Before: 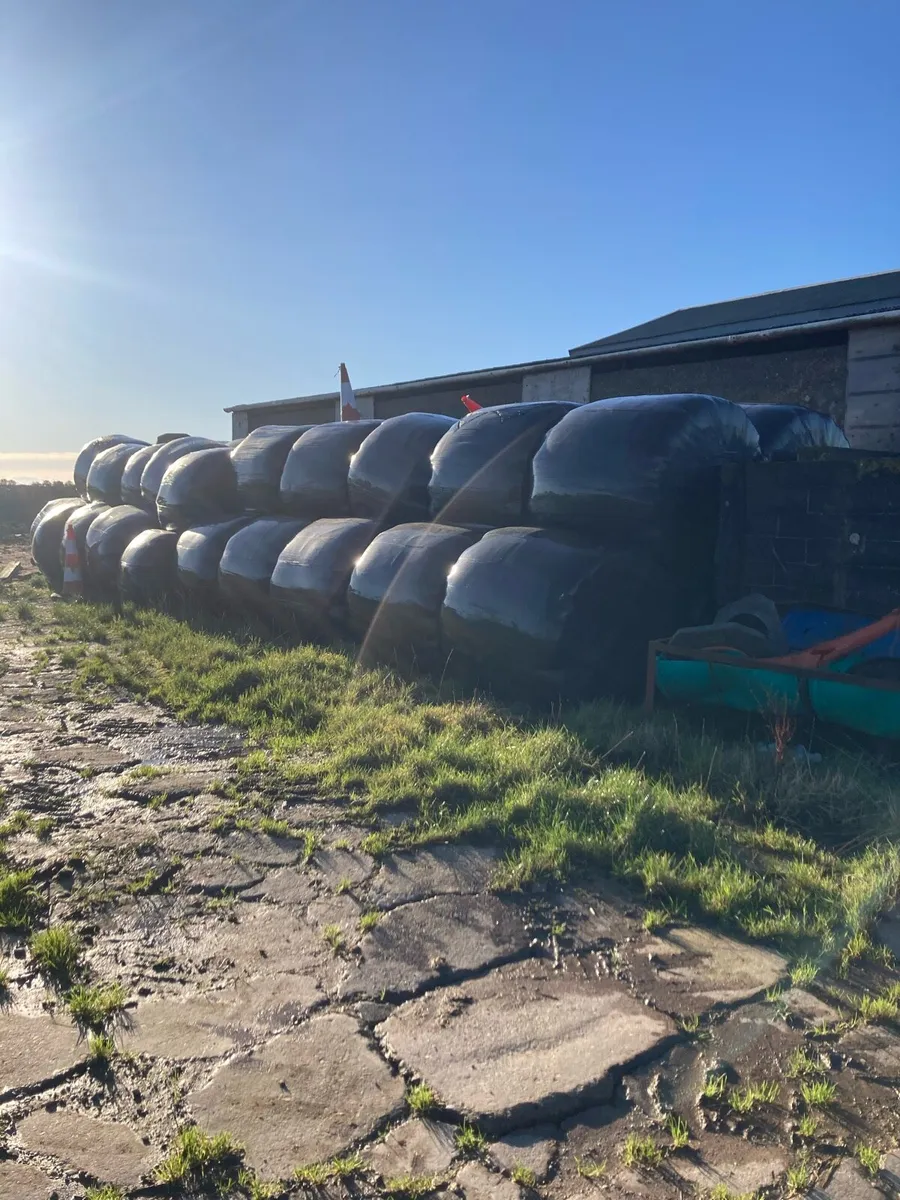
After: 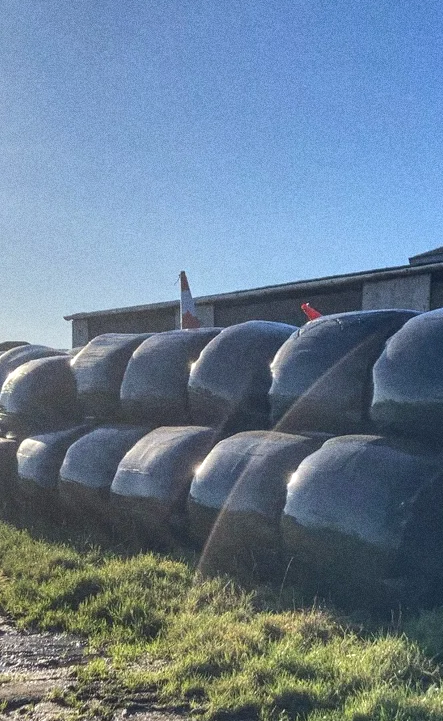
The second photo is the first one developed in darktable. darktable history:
shadows and highlights: low approximation 0.01, soften with gaussian
grain: coarseness 9.61 ISO, strength 35.62%
crop: left 17.835%, top 7.675%, right 32.881%, bottom 32.213%
local contrast: on, module defaults
